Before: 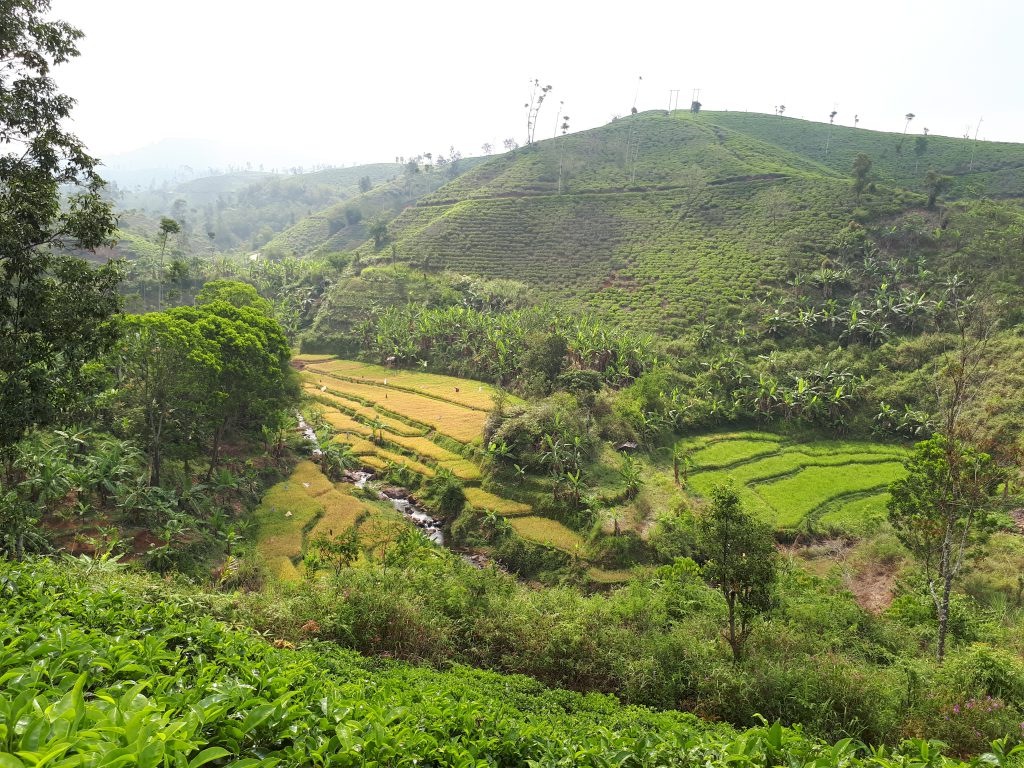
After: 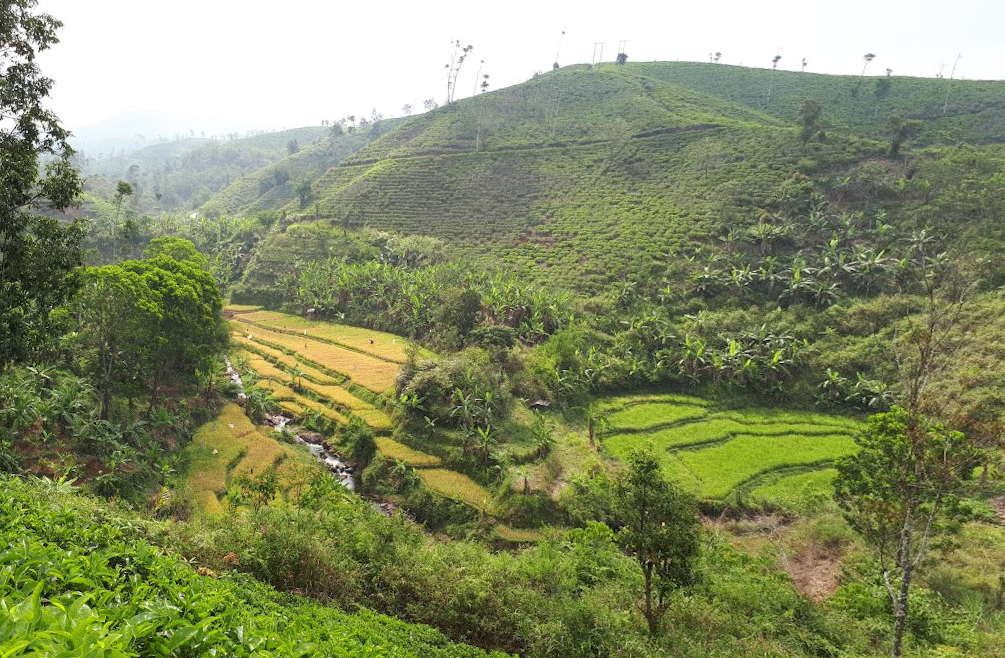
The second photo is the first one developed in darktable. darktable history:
grain: on, module defaults
rotate and perspective: rotation 1.69°, lens shift (vertical) -0.023, lens shift (horizontal) -0.291, crop left 0.025, crop right 0.988, crop top 0.092, crop bottom 0.842
